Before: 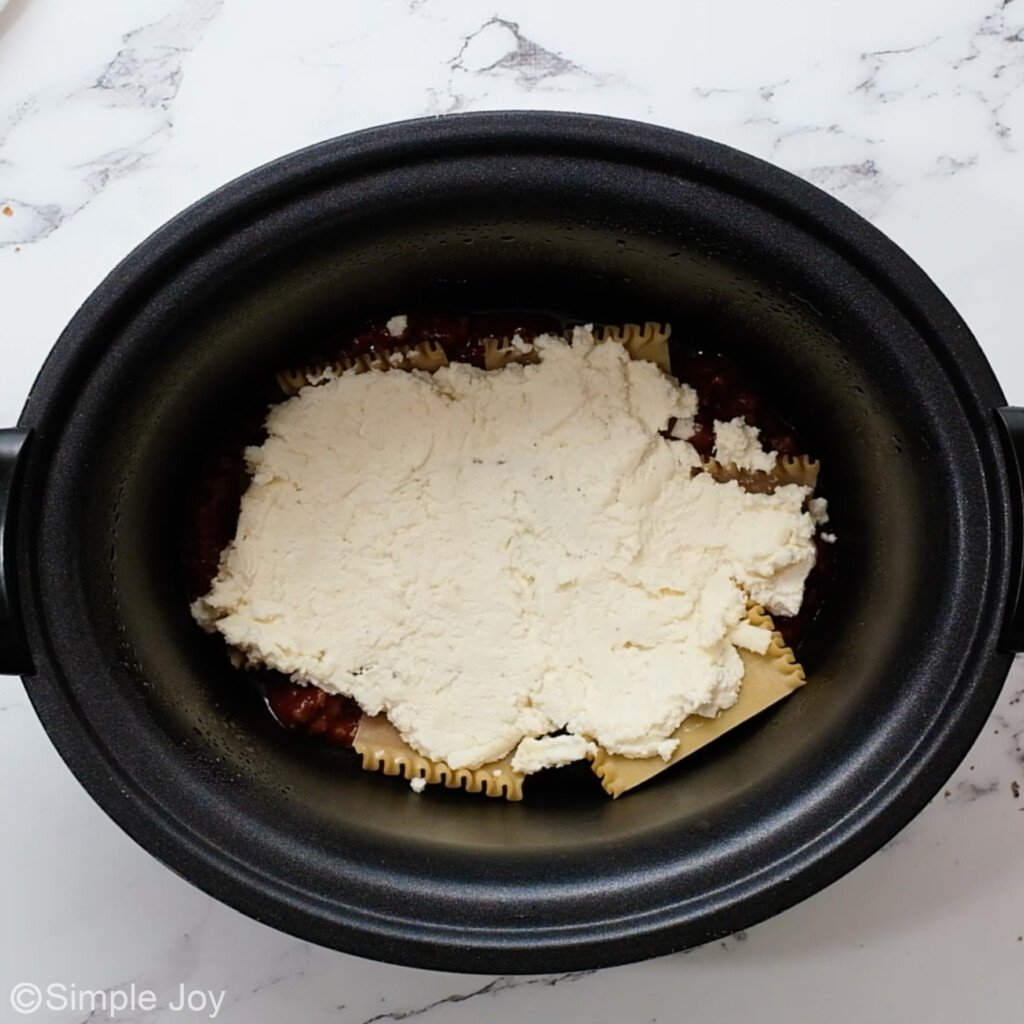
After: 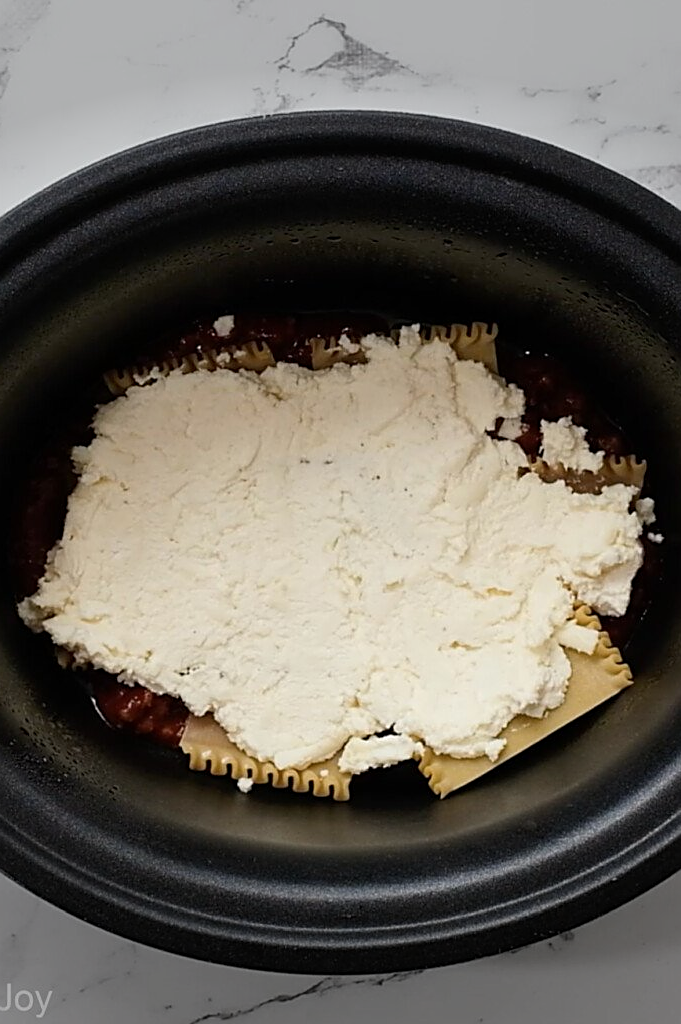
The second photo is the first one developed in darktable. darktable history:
crop: left 16.899%, right 16.556%
sharpen: on, module defaults
vignetting: fall-off start 79.43%, saturation -0.649, width/height ratio 1.327, unbound false
